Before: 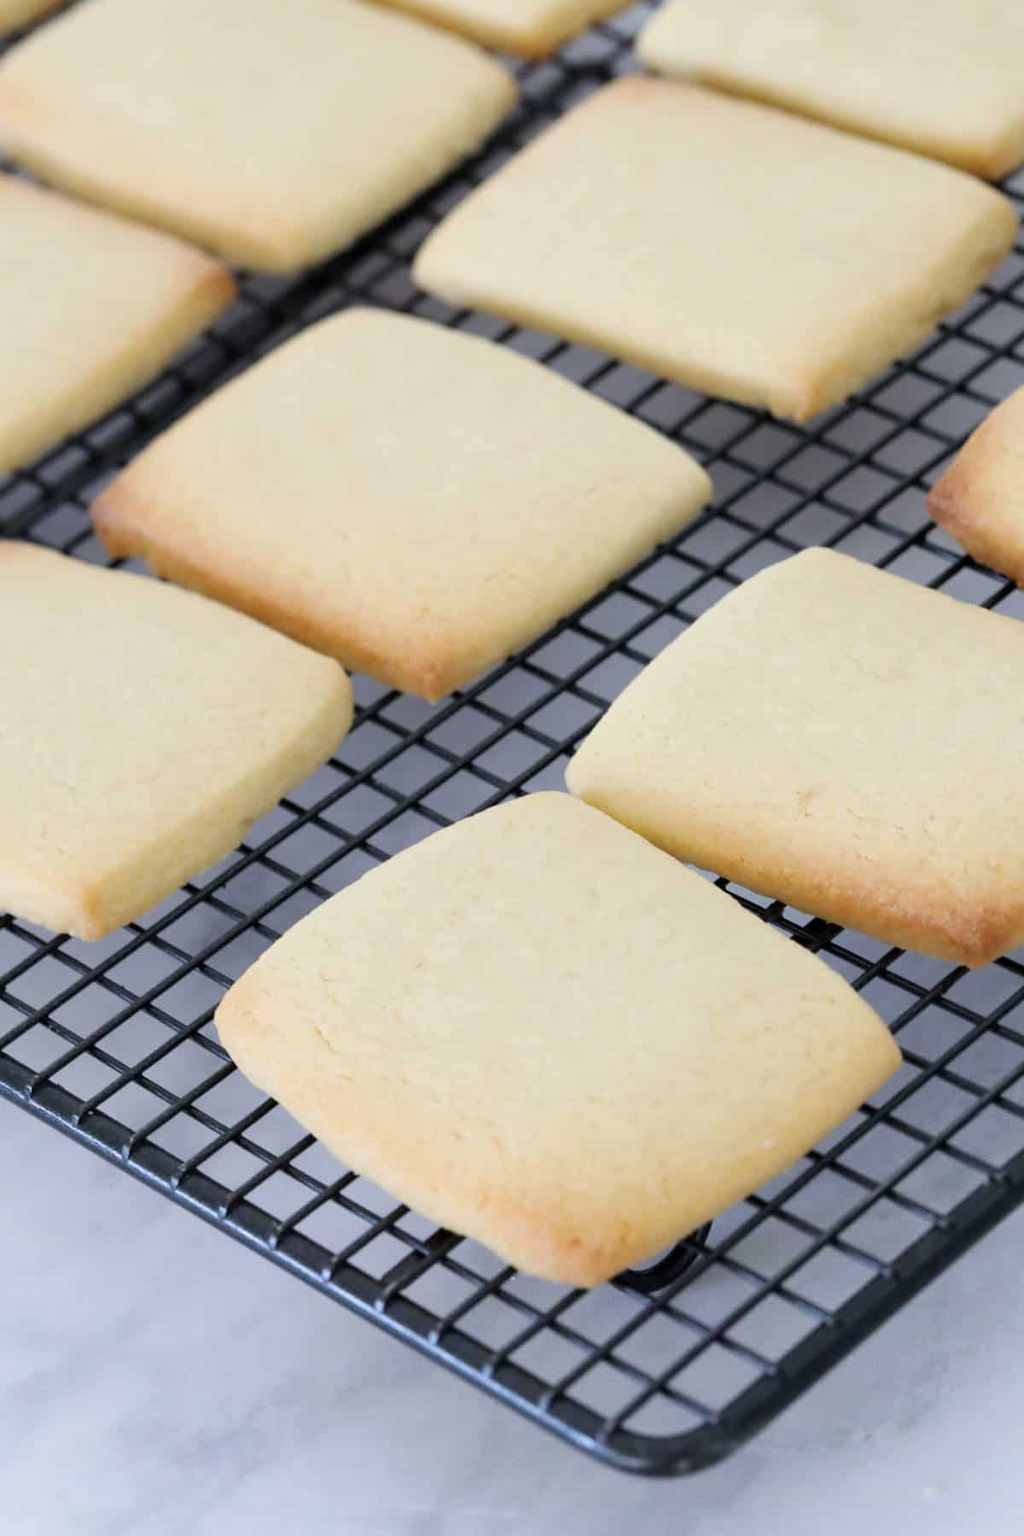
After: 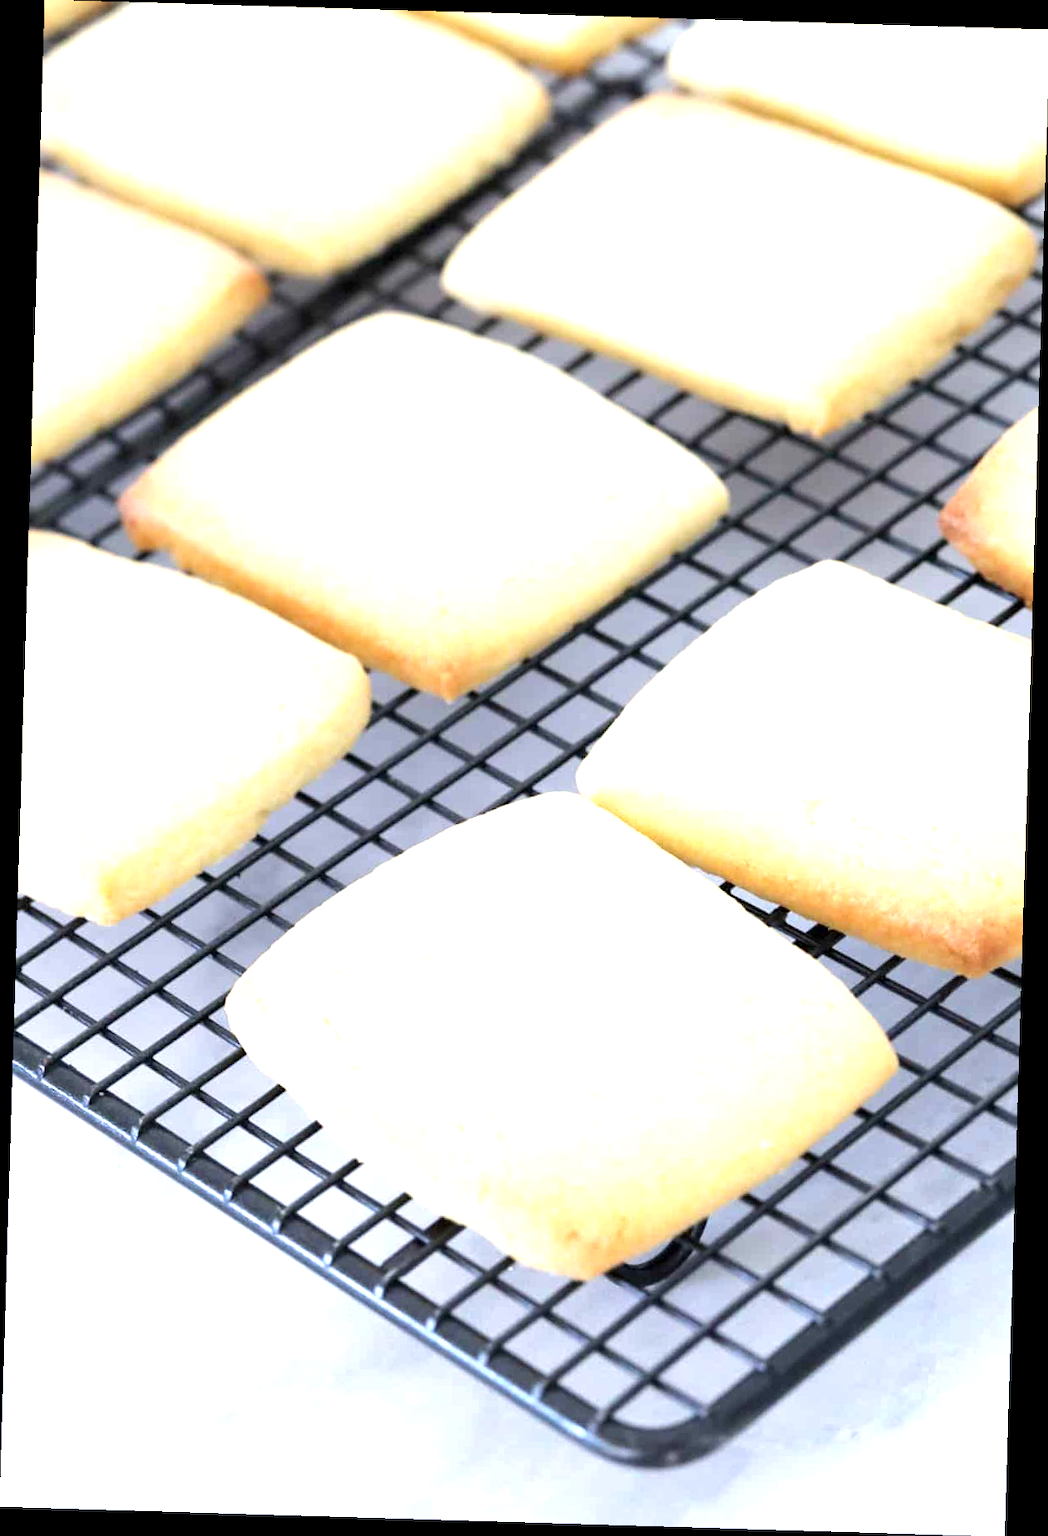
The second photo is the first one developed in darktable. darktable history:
white balance: emerald 1
tone equalizer: on, module defaults
exposure: exposure 1.223 EV, compensate highlight preservation false
rotate and perspective: rotation 1.72°, automatic cropping off
